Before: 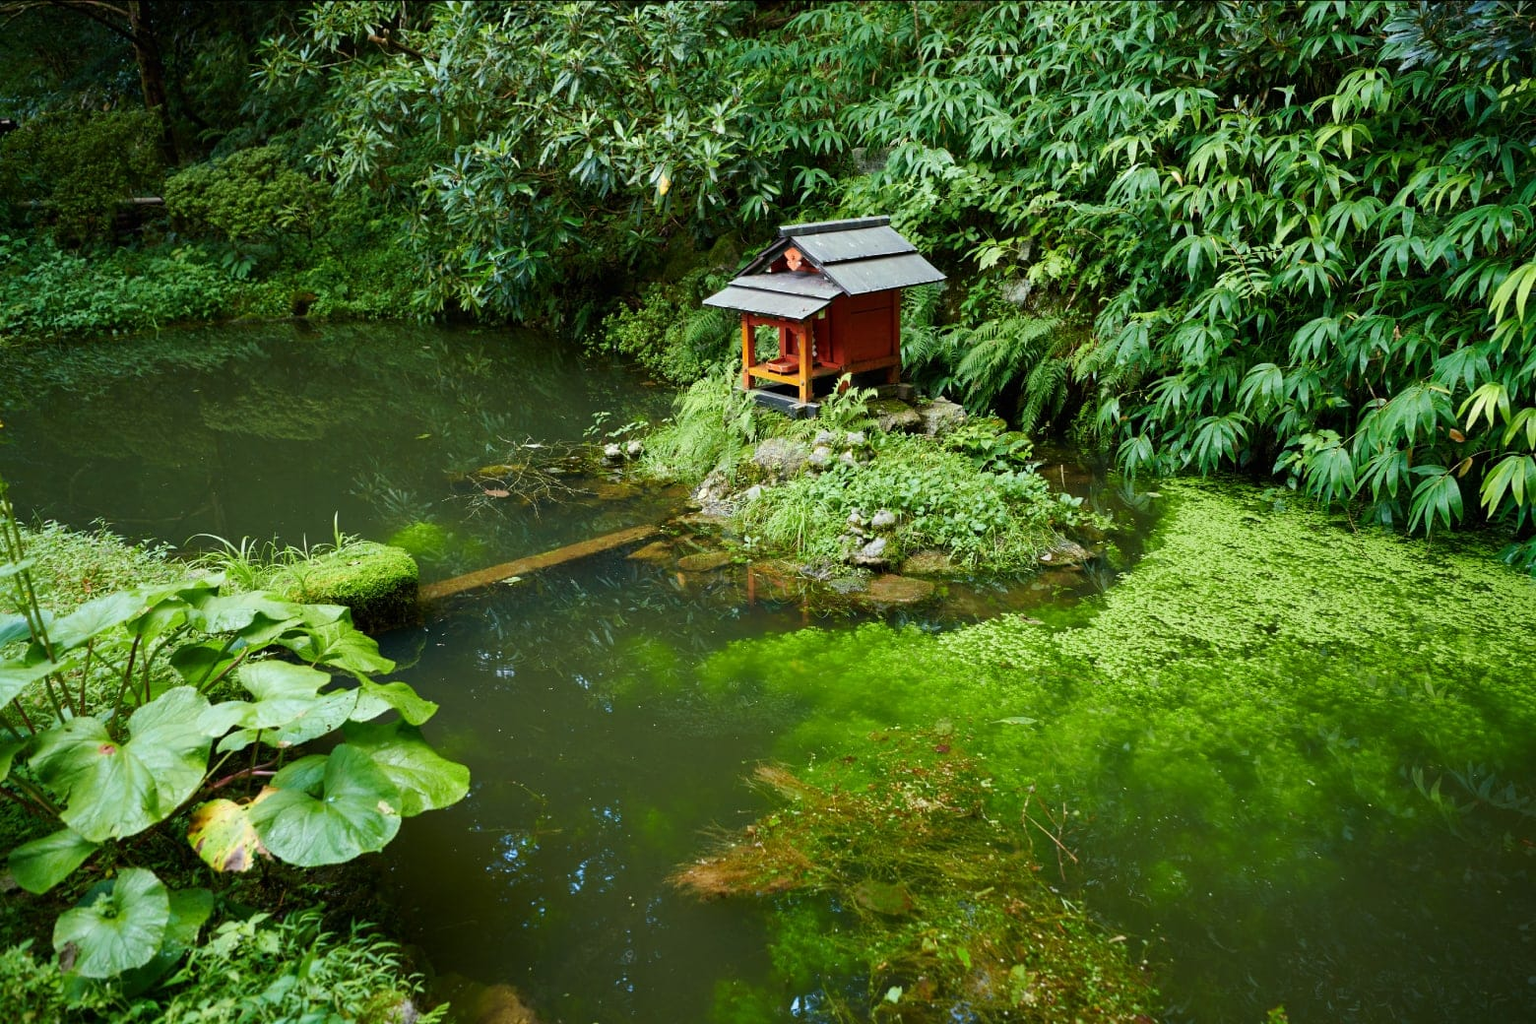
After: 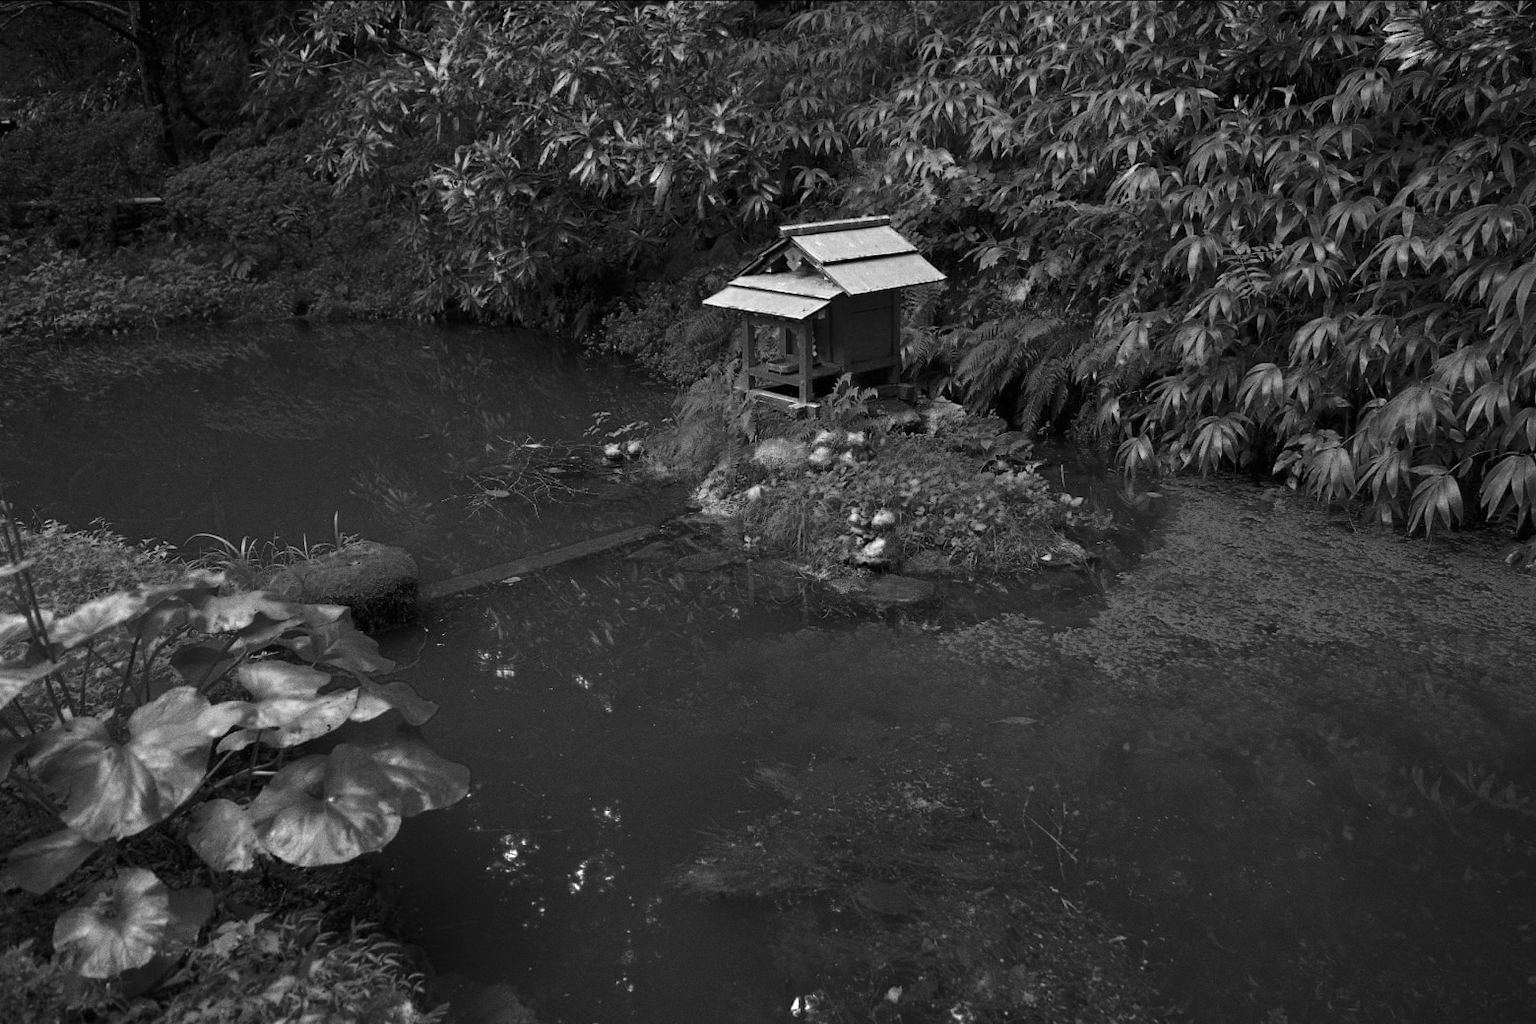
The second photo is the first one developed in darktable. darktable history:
color zones: curves: ch0 [(0.287, 0.048) (0.493, 0.484) (0.737, 0.816)]; ch1 [(0, 0) (0.143, 0) (0.286, 0) (0.429, 0) (0.571, 0) (0.714, 0) (0.857, 0)]
grain: coarseness 0.09 ISO
